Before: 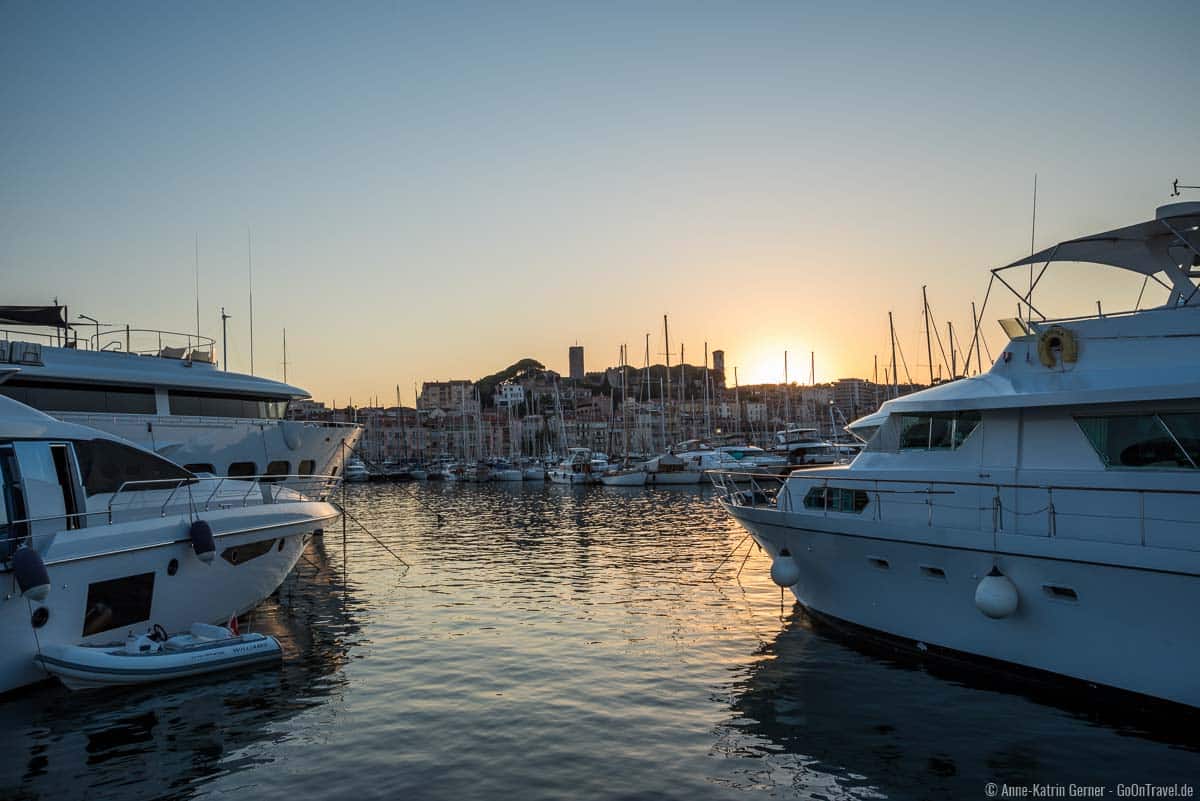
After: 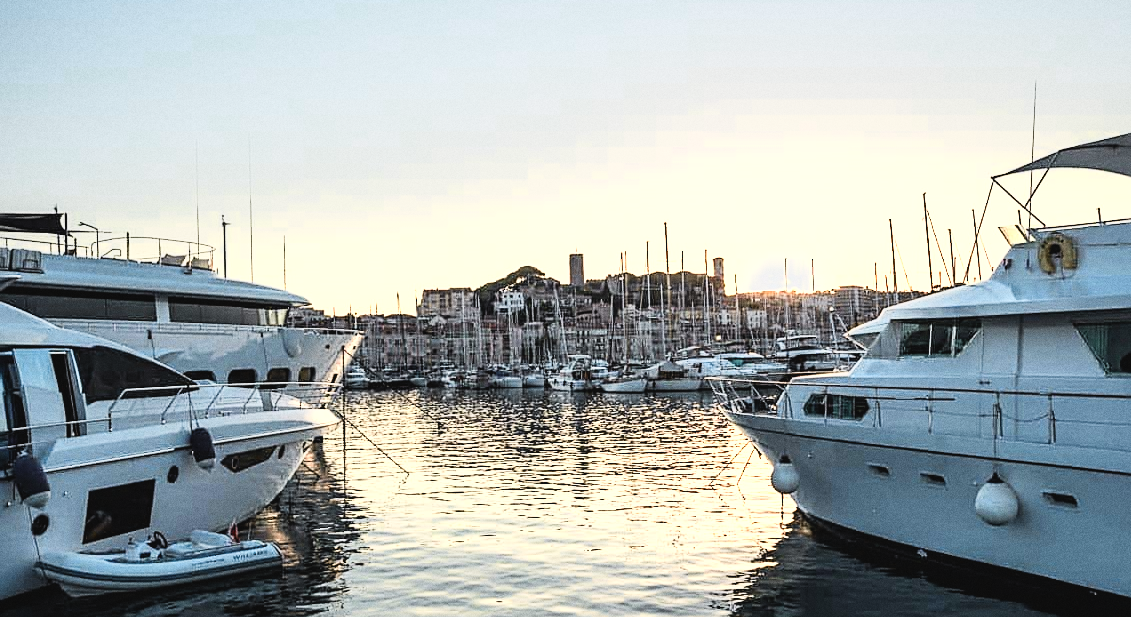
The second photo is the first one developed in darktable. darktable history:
crop and rotate: angle 0.03°, top 11.643%, right 5.651%, bottom 11.189%
color zones: curves: ch0 [(0.018, 0.548) (0.224, 0.64) (0.425, 0.447) (0.675, 0.575) (0.732, 0.579)]; ch1 [(0.066, 0.487) (0.25, 0.5) (0.404, 0.43) (0.75, 0.421) (0.956, 0.421)]; ch2 [(0.044, 0.561) (0.215, 0.465) (0.399, 0.544) (0.465, 0.548) (0.614, 0.447) (0.724, 0.43) (0.882, 0.623) (0.956, 0.632)]
grain: coarseness 0.47 ISO
exposure: exposure 1.16 EV, compensate exposure bias true, compensate highlight preservation false
tone curve: curves: ch0 [(0, 0.038) (0.193, 0.212) (0.461, 0.502) (0.629, 0.731) (0.838, 0.916) (1, 0.967)]; ch1 [(0, 0) (0.35, 0.356) (0.45, 0.453) (0.504, 0.503) (0.532, 0.524) (0.558, 0.559) (0.735, 0.762) (1, 1)]; ch2 [(0, 0) (0.281, 0.266) (0.456, 0.469) (0.5, 0.5) (0.533, 0.545) (0.606, 0.607) (0.646, 0.654) (1, 1)], color space Lab, independent channels, preserve colors none
sharpen: on, module defaults
filmic rgb: black relative exposure -7.65 EV, white relative exposure 4.56 EV, hardness 3.61, contrast 1.05
